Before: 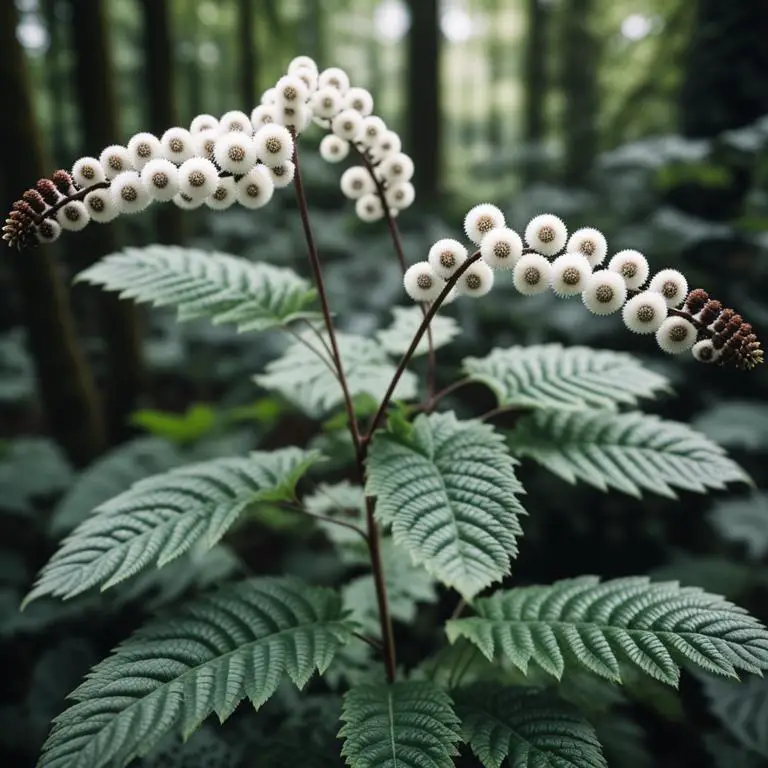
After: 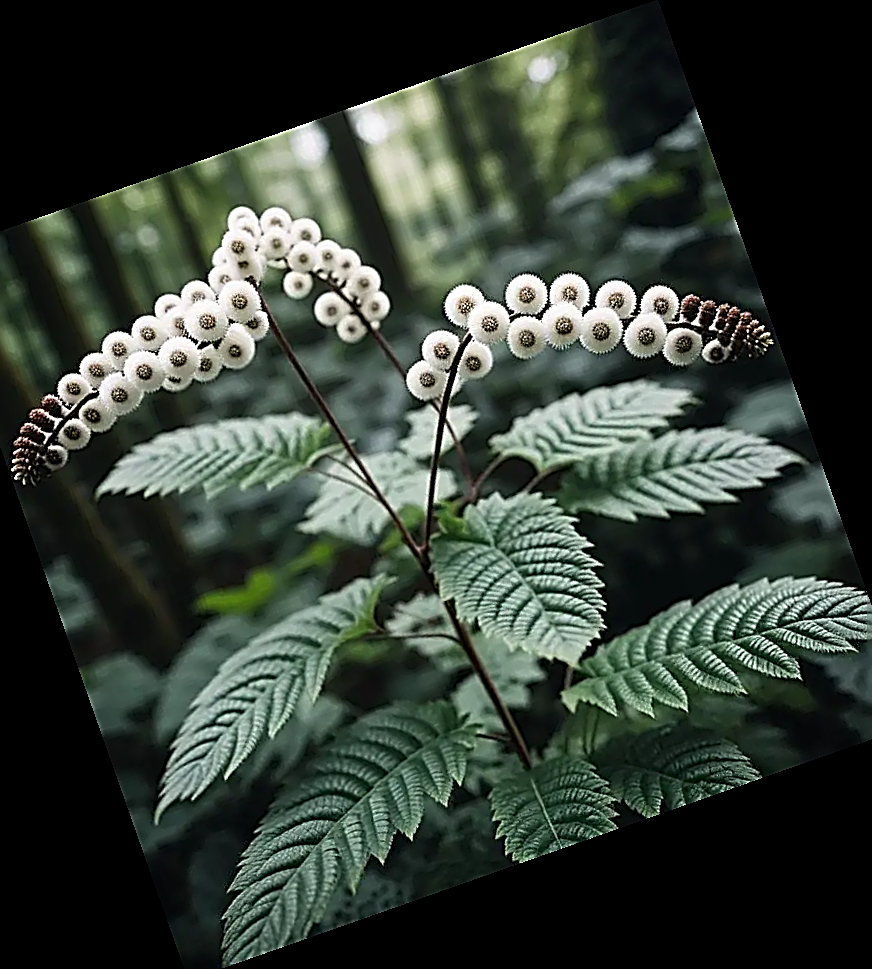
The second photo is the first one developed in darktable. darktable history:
sharpen: amount 2
crop and rotate: angle 19.43°, left 6.812%, right 4.125%, bottom 1.087%
